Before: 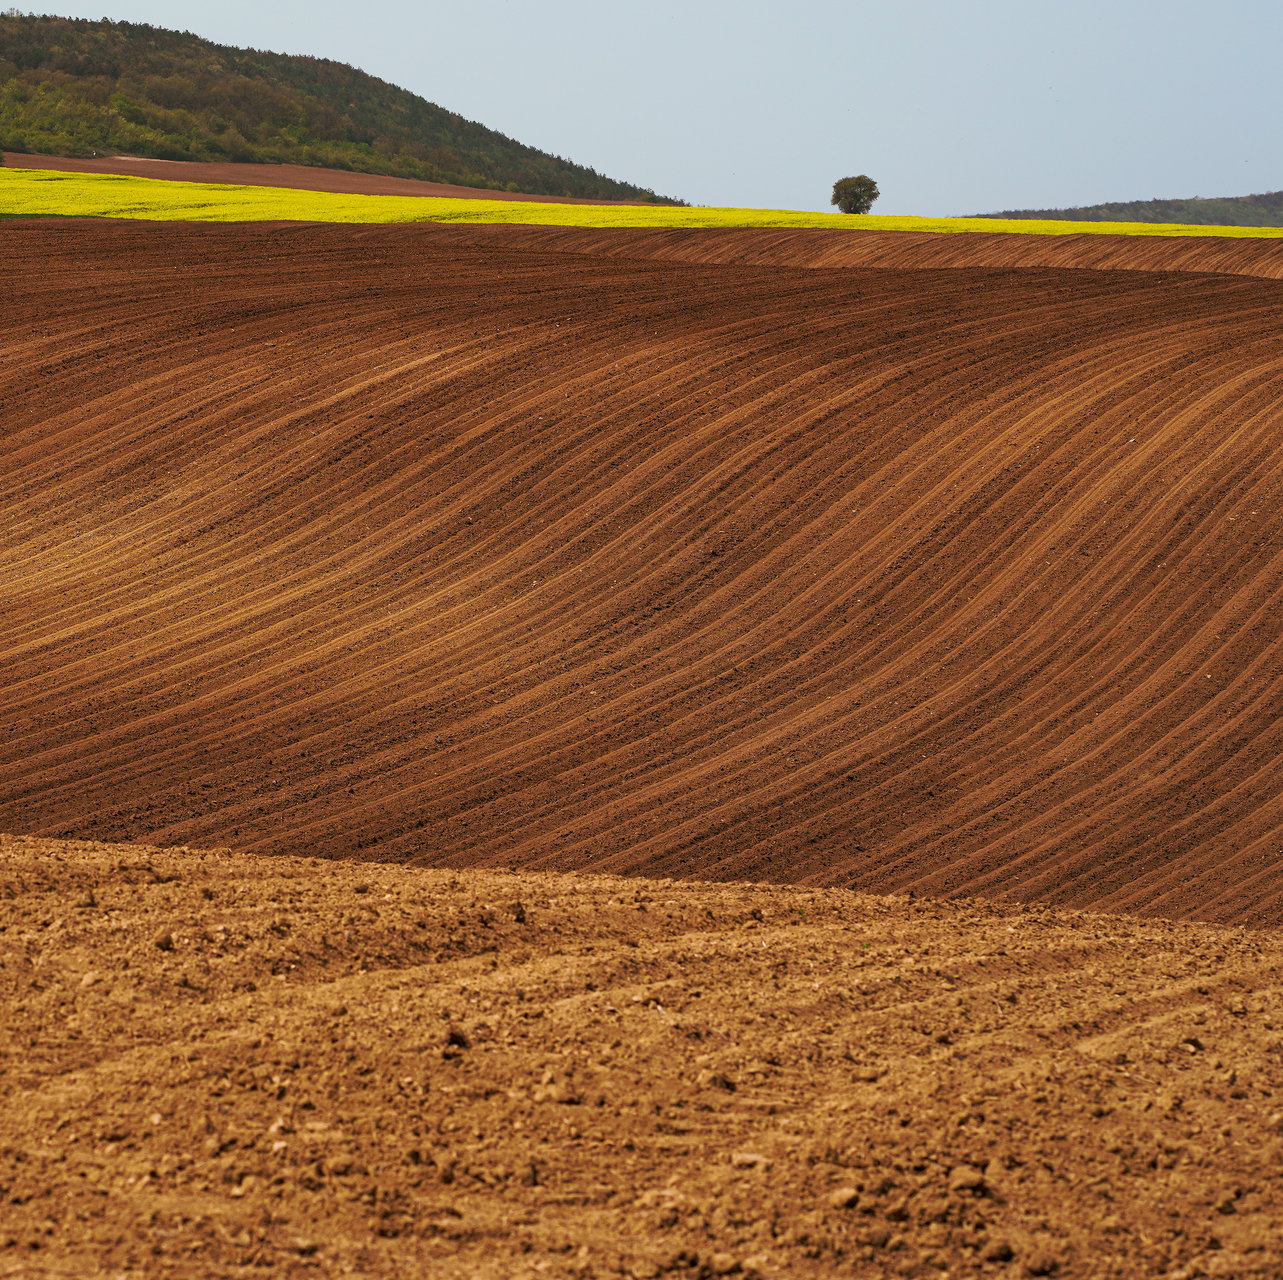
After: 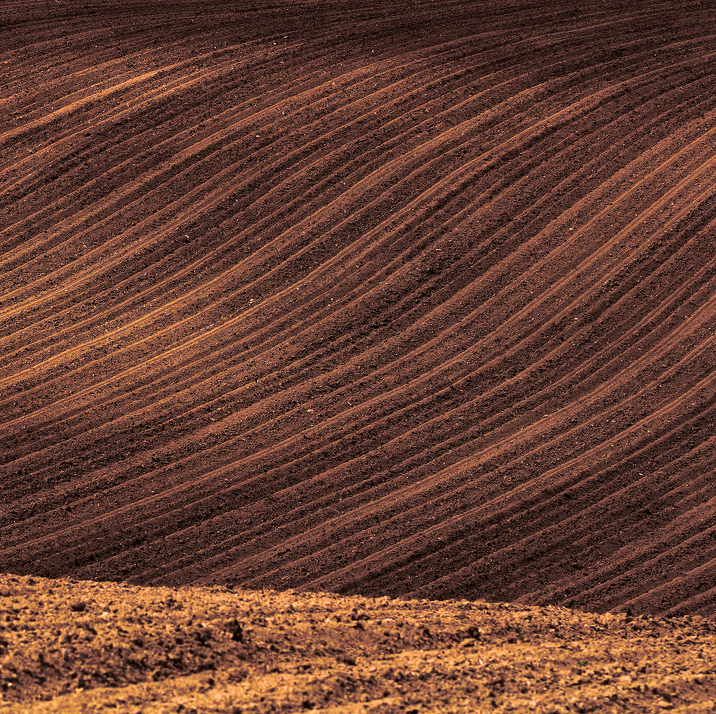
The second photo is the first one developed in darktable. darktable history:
crop and rotate: left 22.13%, top 22.054%, right 22.026%, bottom 22.102%
contrast brightness saturation: contrast 0.28
split-toning: shadows › hue 36°, shadows › saturation 0.05, highlights › hue 10.8°, highlights › saturation 0.15, compress 40%
tone curve: curves: ch0 [(0, 0) (0.059, 0.027) (0.162, 0.125) (0.304, 0.279) (0.547, 0.532) (0.828, 0.815) (1, 0.983)]; ch1 [(0, 0) (0.23, 0.166) (0.34, 0.308) (0.371, 0.337) (0.429, 0.411) (0.477, 0.462) (0.499, 0.498) (0.529, 0.537) (0.559, 0.582) (0.743, 0.798) (1, 1)]; ch2 [(0, 0) (0.431, 0.414) (0.498, 0.503) (0.524, 0.528) (0.568, 0.546) (0.6, 0.597) (0.634, 0.645) (0.728, 0.742) (1, 1)], color space Lab, independent channels, preserve colors none
